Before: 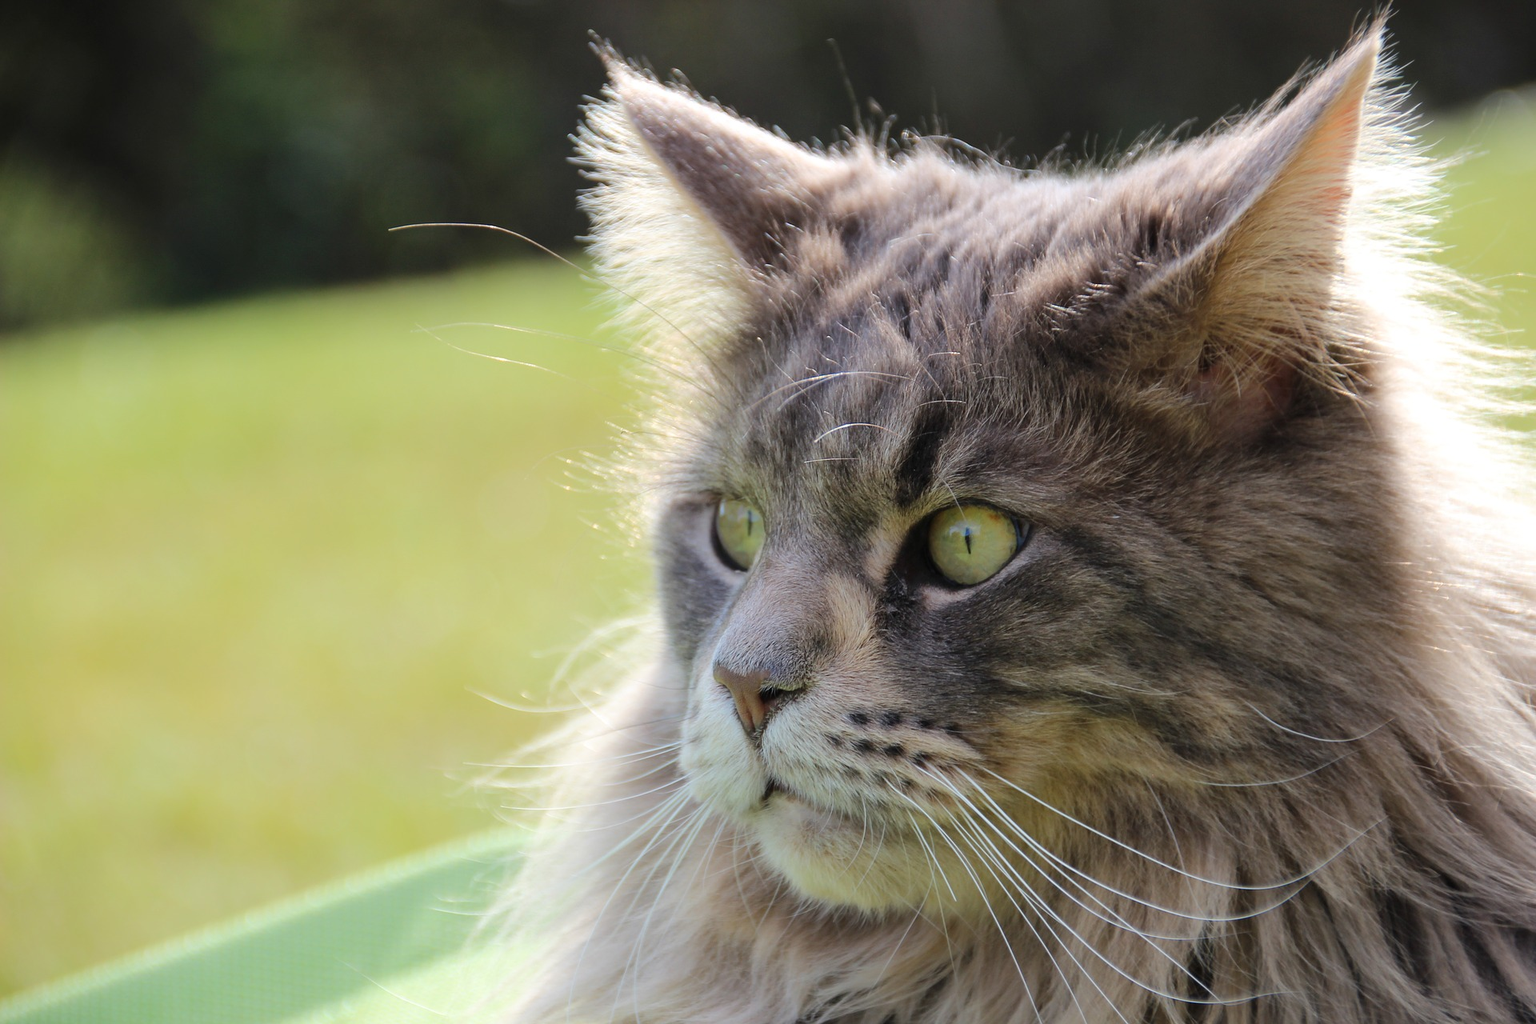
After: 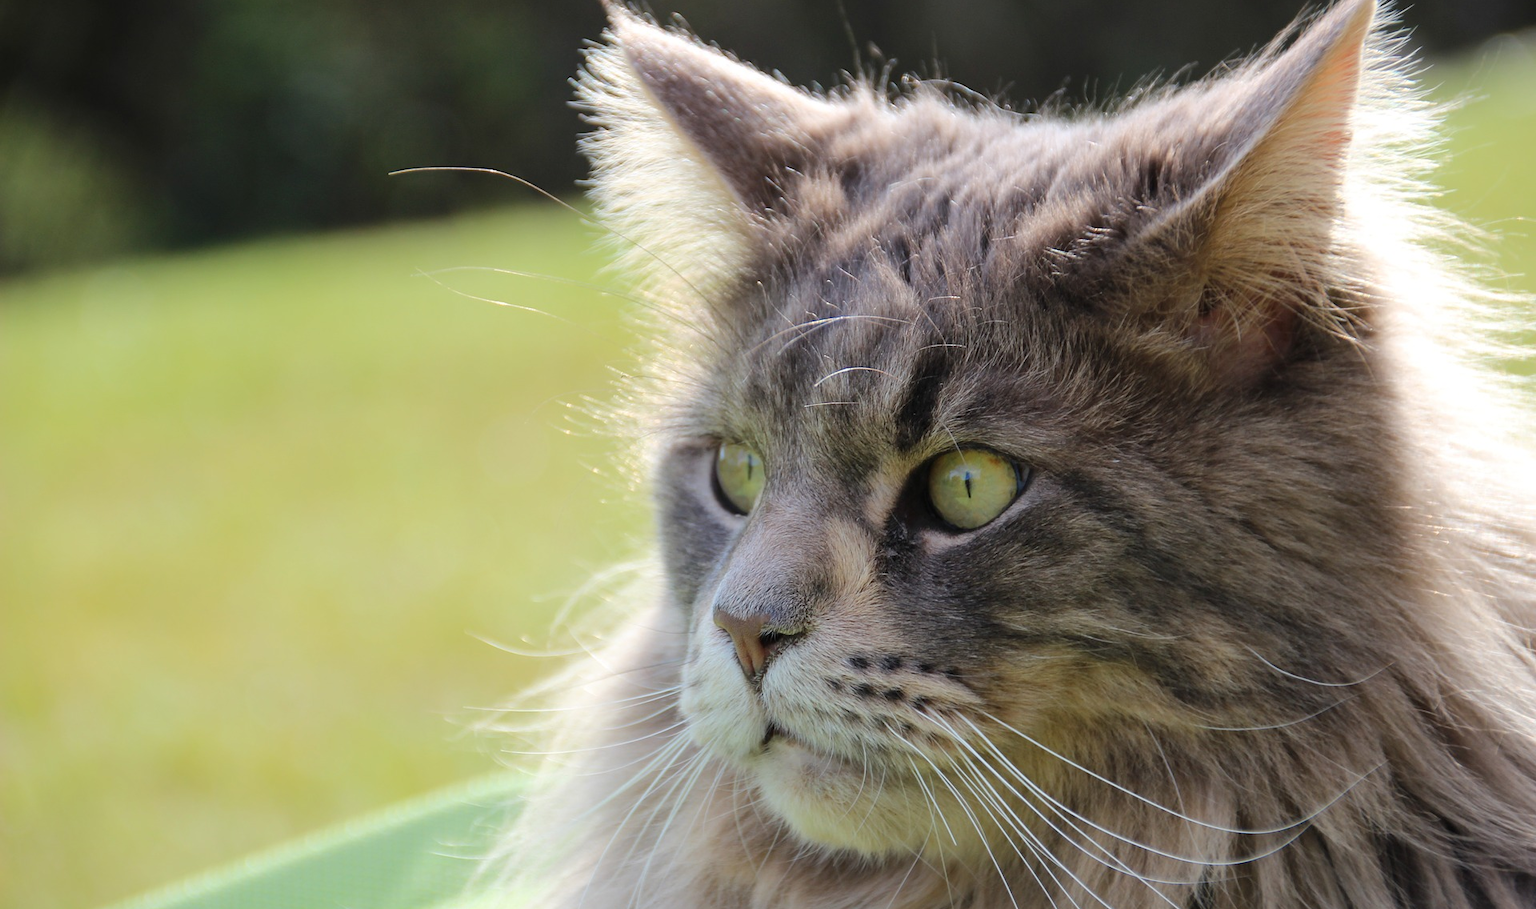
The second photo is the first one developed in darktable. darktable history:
crop and rotate: top 5.514%, bottom 5.594%
